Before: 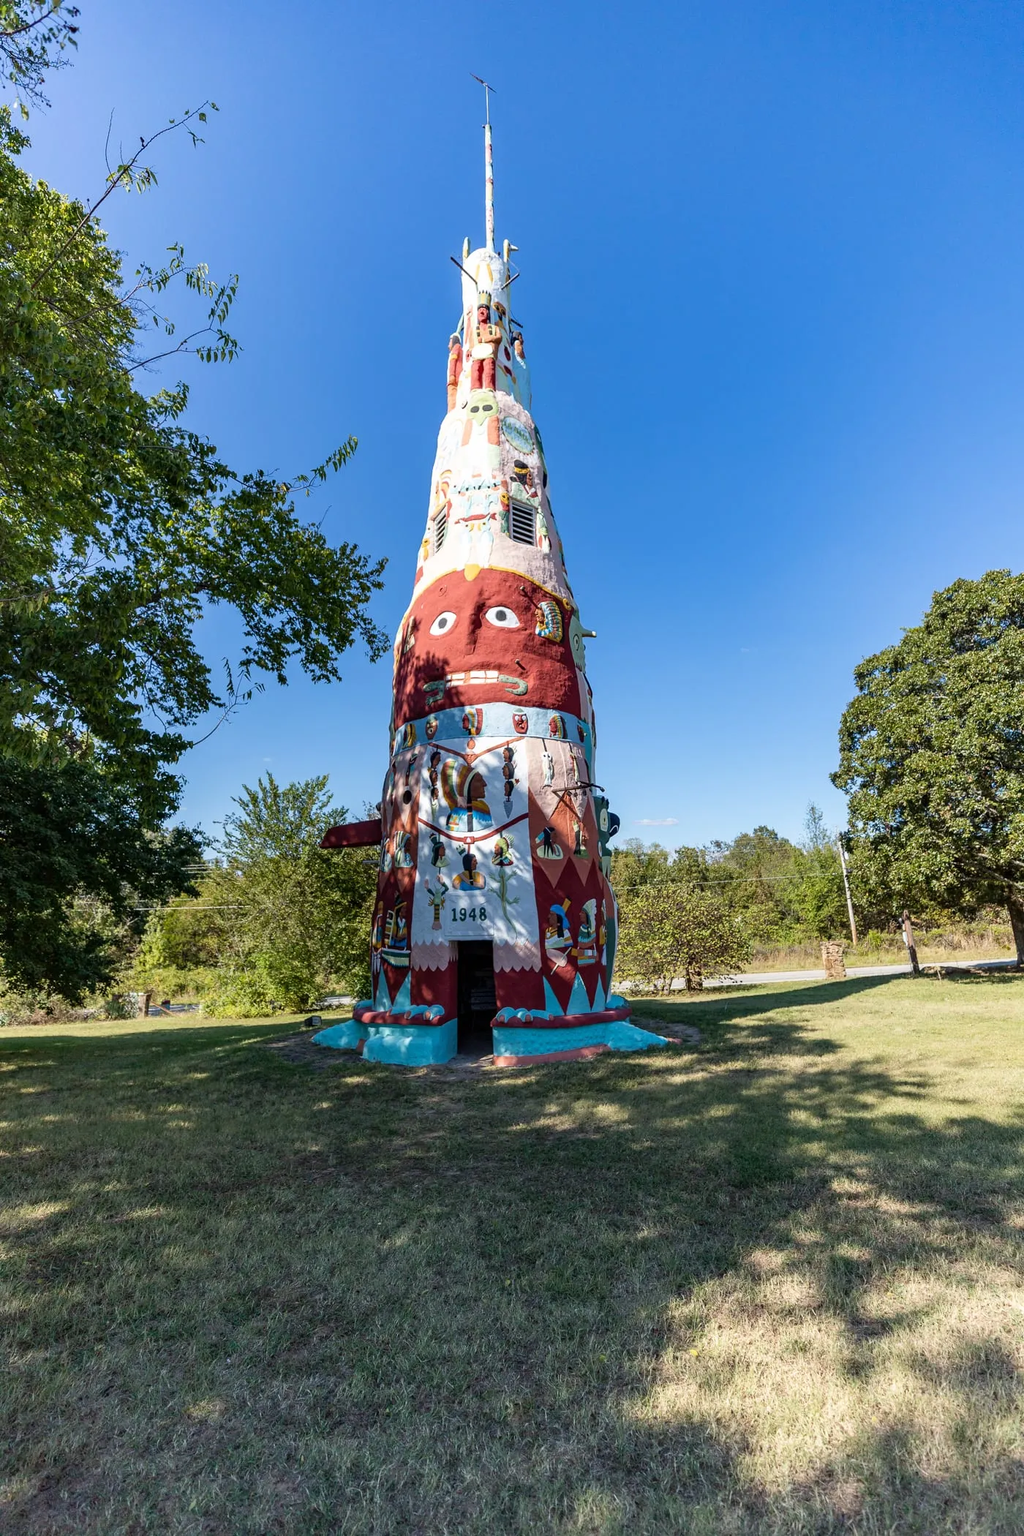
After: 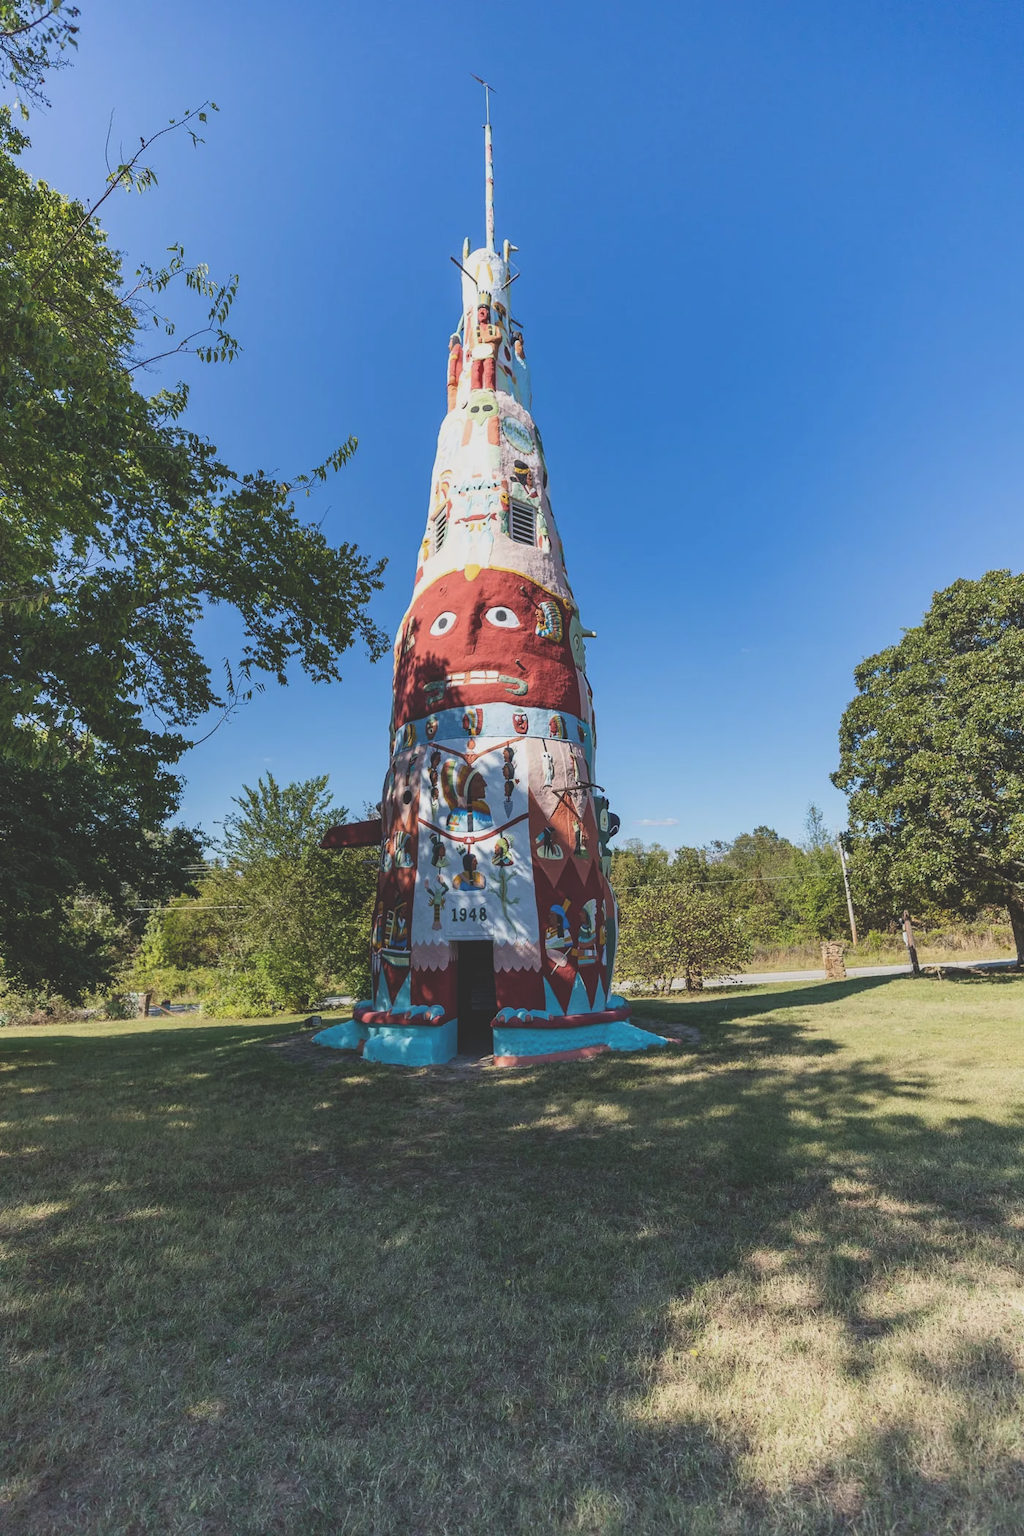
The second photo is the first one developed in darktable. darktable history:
contrast brightness saturation: contrast 0.103, brightness 0.032, saturation 0.092
exposure: black level correction -0.036, exposure -0.498 EV, compensate highlight preservation false
